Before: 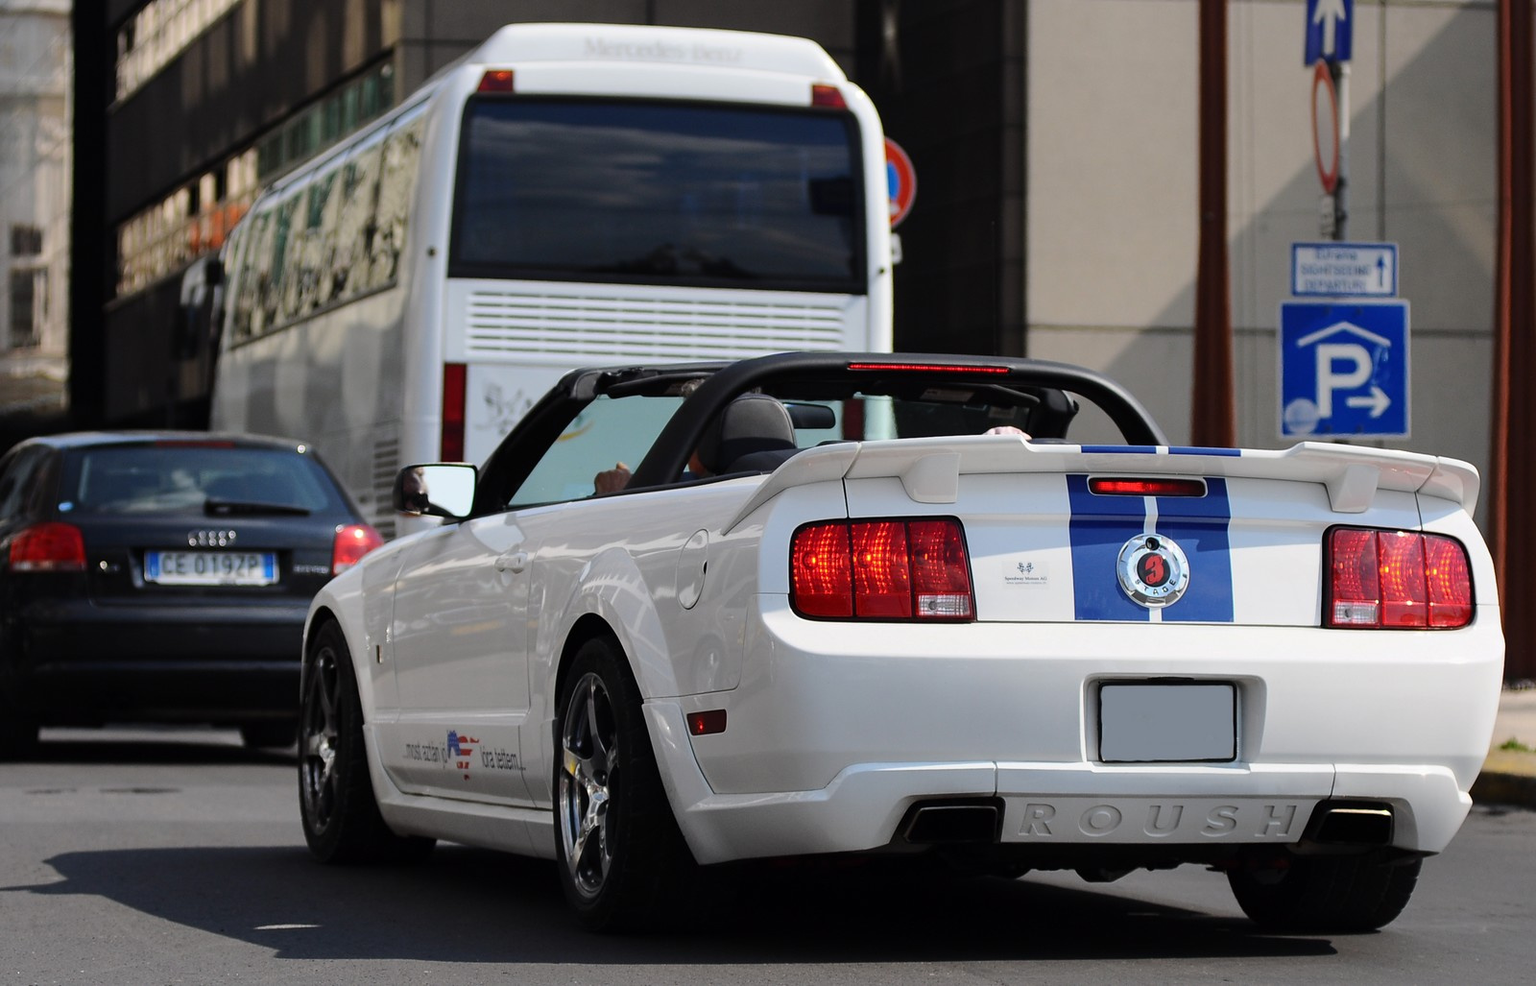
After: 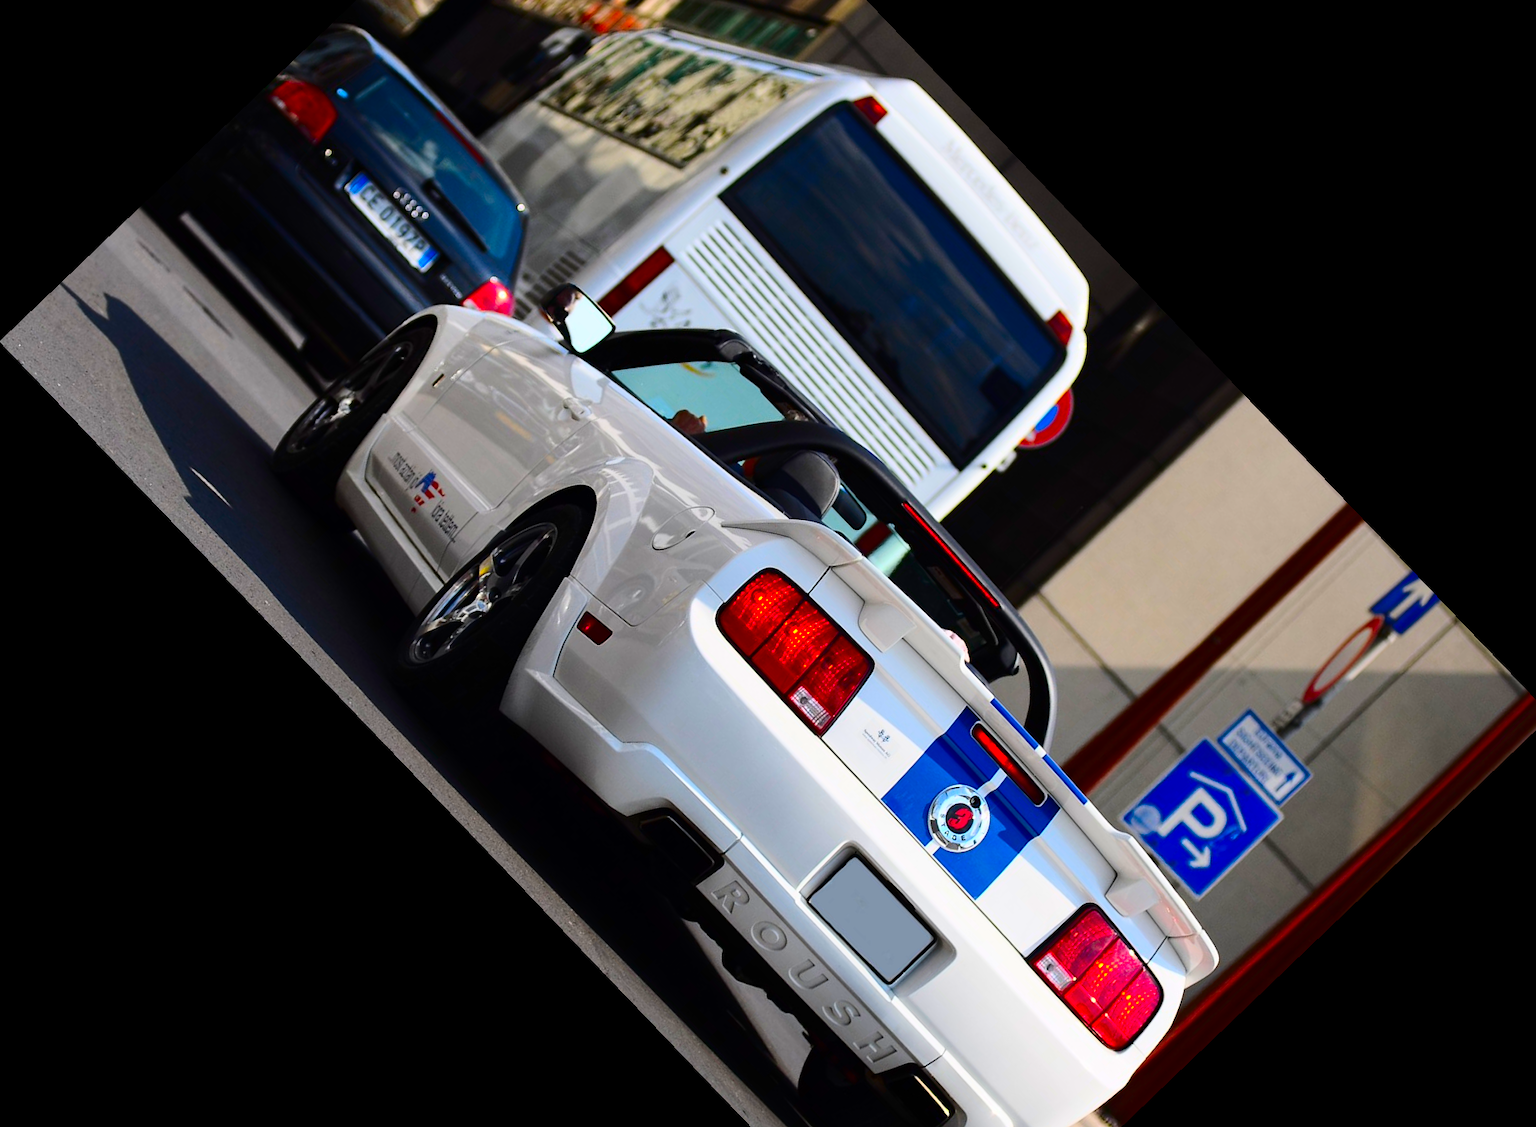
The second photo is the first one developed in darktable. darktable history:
contrast brightness saturation: contrast 0.26, brightness 0.02, saturation 0.87
crop and rotate: angle -46.26°, top 16.234%, right 0.912%, bottom 11.704%
